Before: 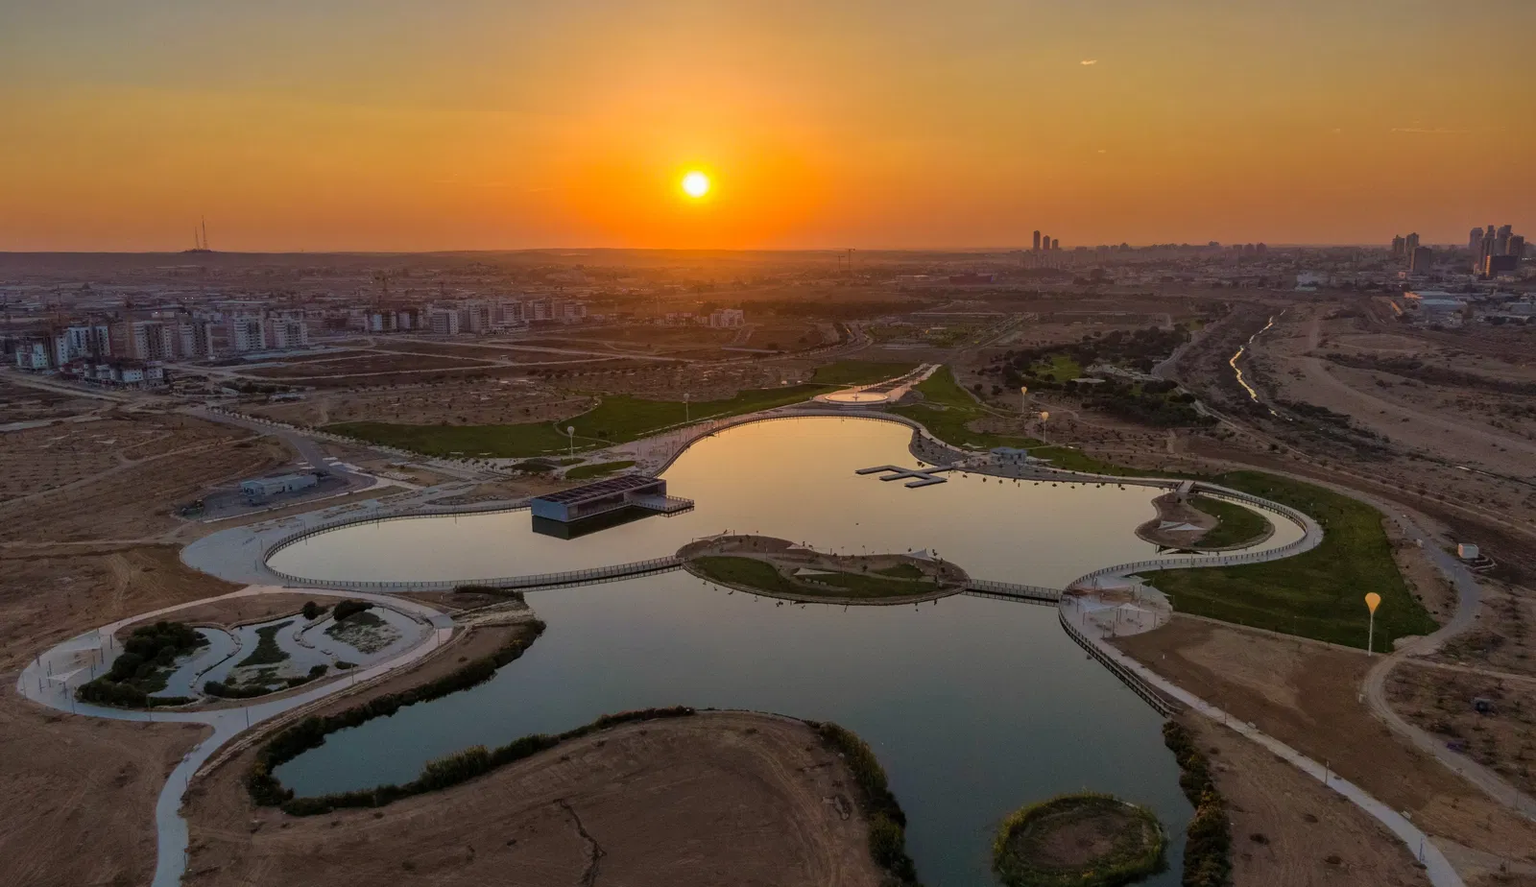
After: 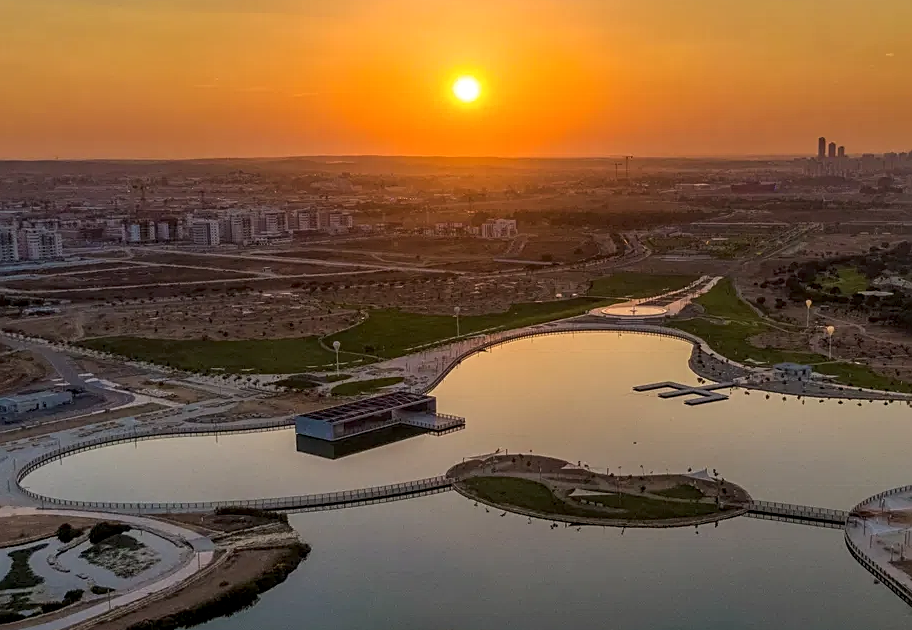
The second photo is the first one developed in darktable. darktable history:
sharpen: on, module defaults
local contrast: on, module defaults
crop: left 16.175%, top 11.208%, right 26.118%, bottom 20.428%
